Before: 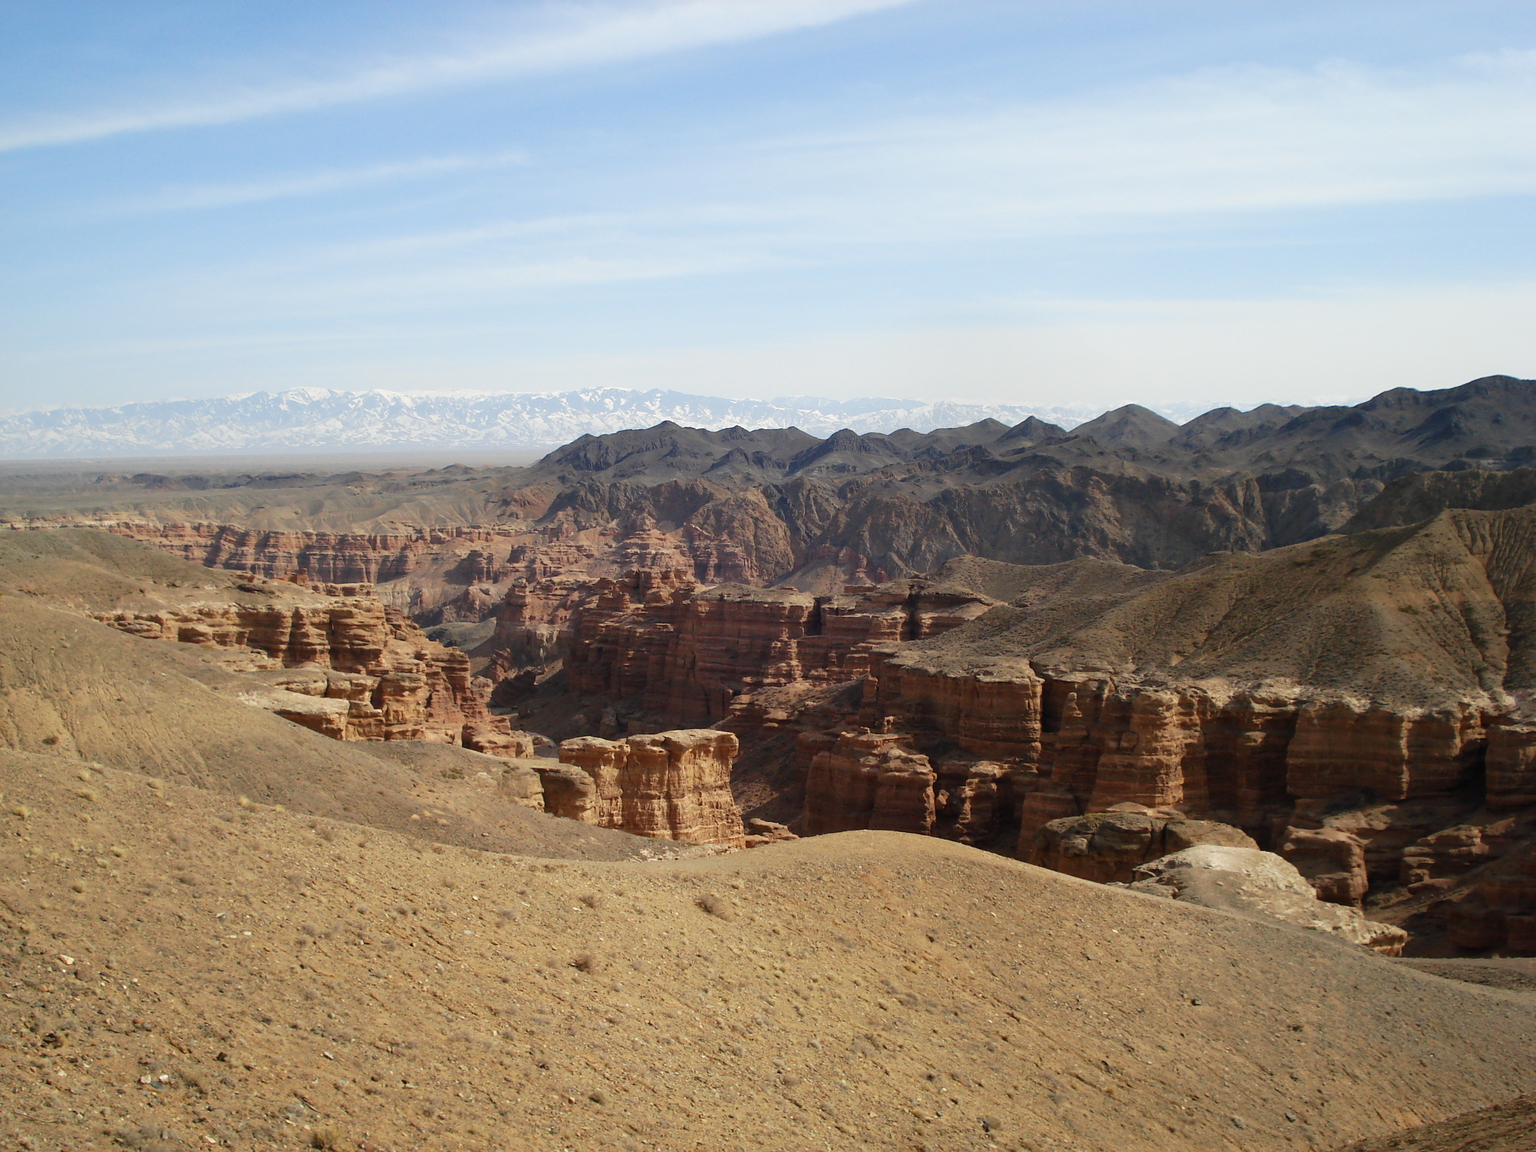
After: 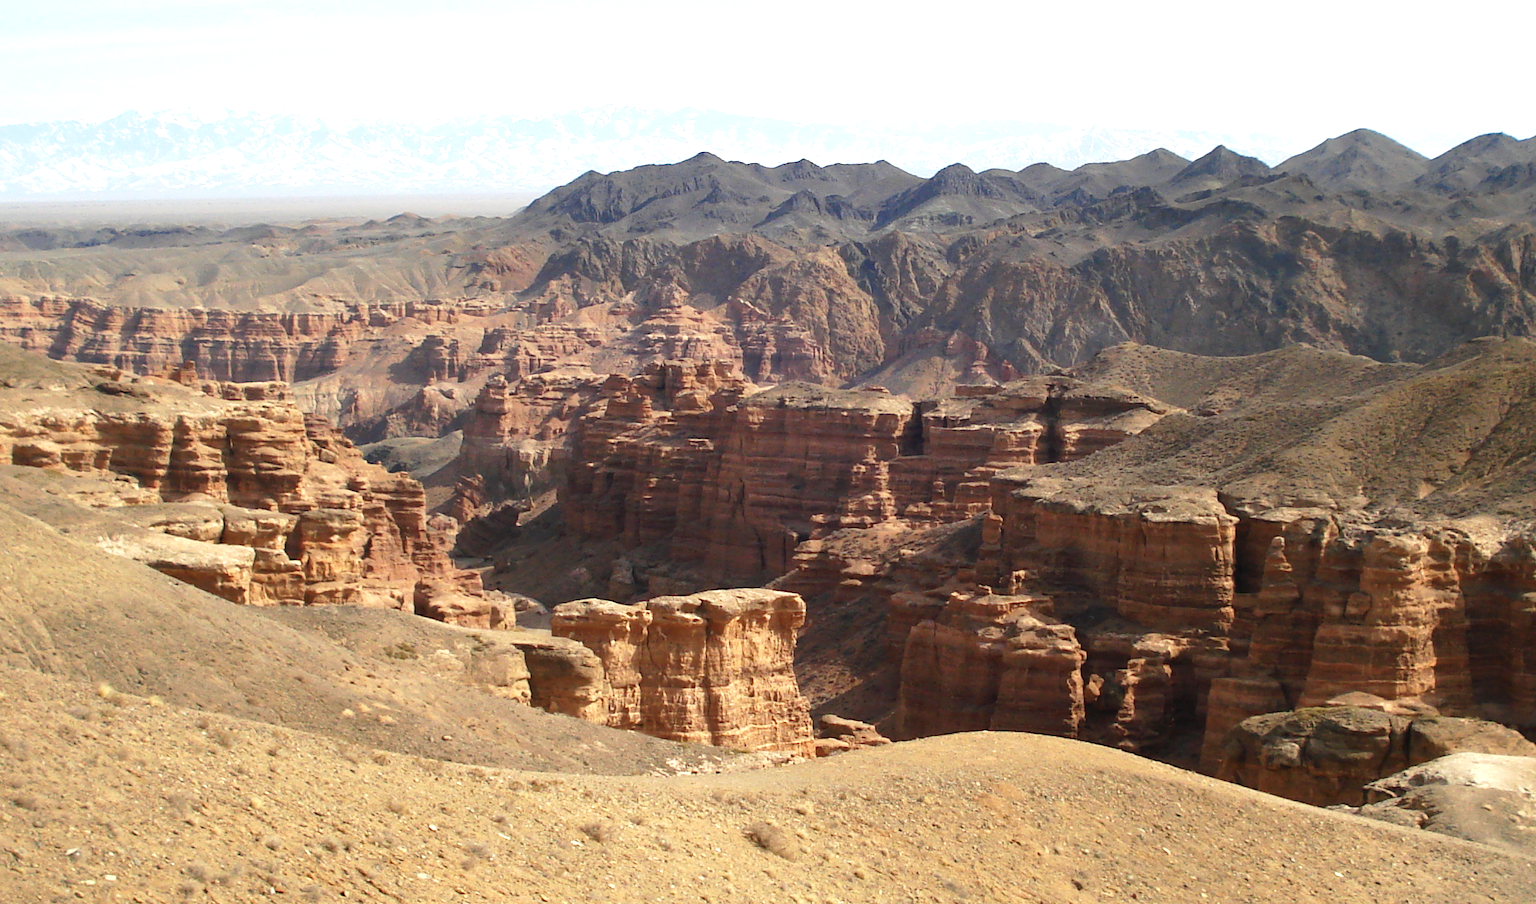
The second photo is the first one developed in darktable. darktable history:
crop: left 11.058%, top 27.222%, right 18.276%, bottom 17.271%
exposure: exposure 0.733 EV, compensate exposure bias true, compensate highlight preservation false
